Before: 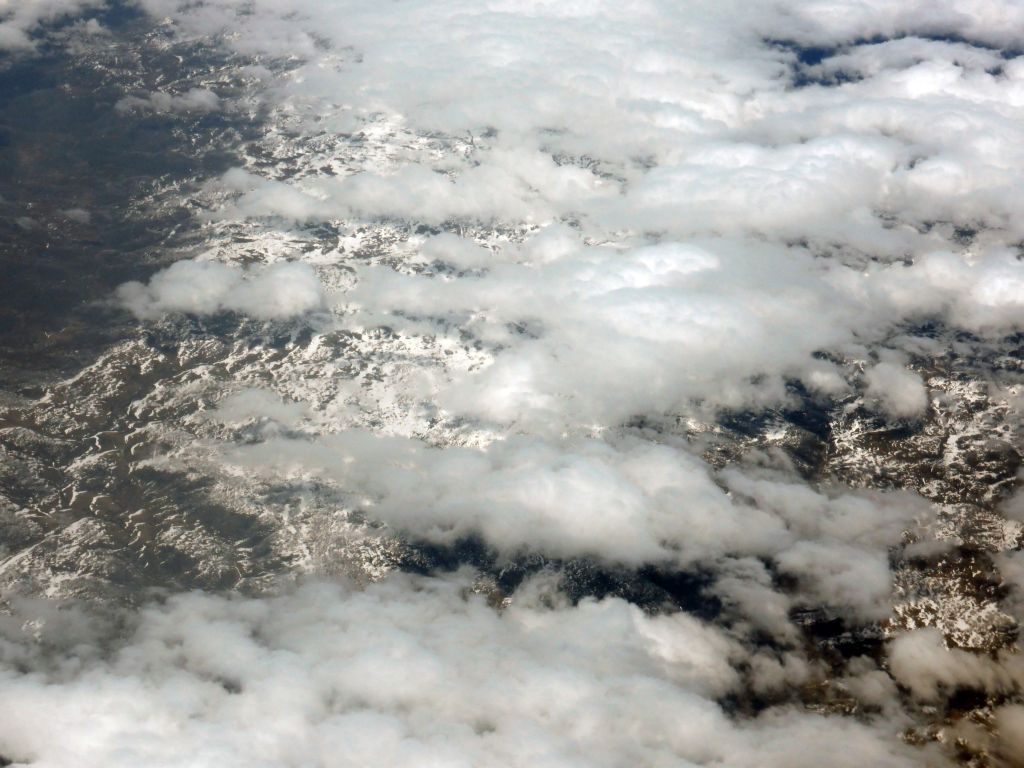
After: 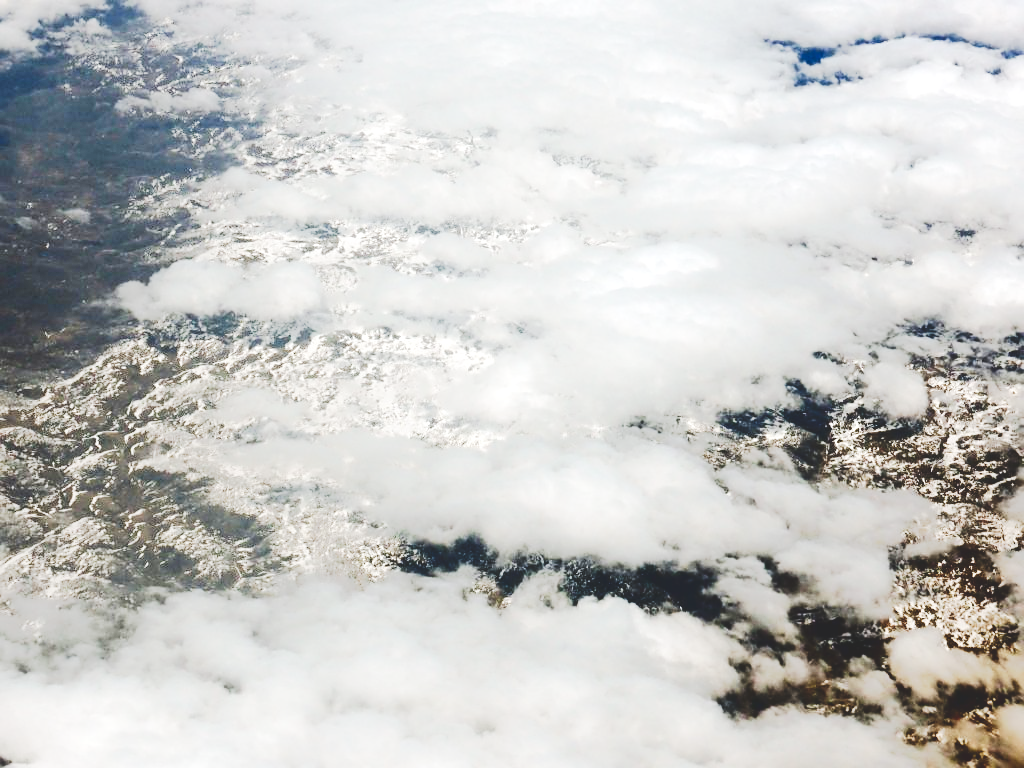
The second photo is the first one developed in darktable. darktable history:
exposure: exposure 2.006 EV, compensate exposure bias true, compensate highlight preservation false
tone curve: curves: ch0 [(0, 0.148) (0.191, 0.225) (0.712, 0.695) (0.864, 0.797) (1, 0.839)], preserve colors none
sharpen: radius 1.877, amount 0.394, threshold 1.413
contrast brightness saturation: contrast 0.194, brightness -0.232, saturation 0.111
